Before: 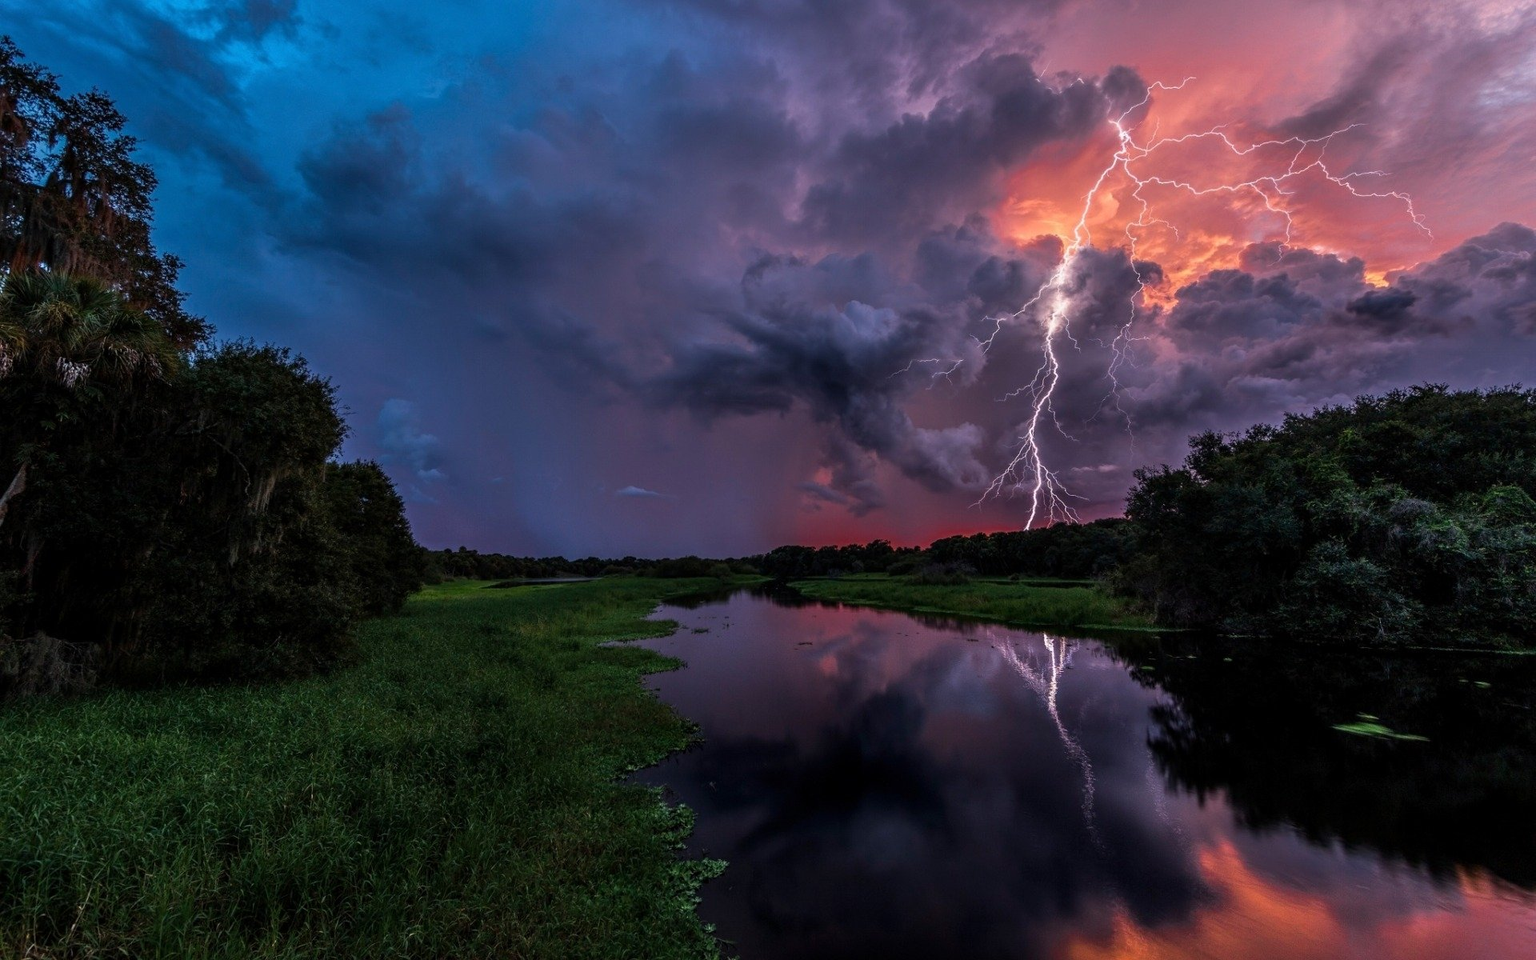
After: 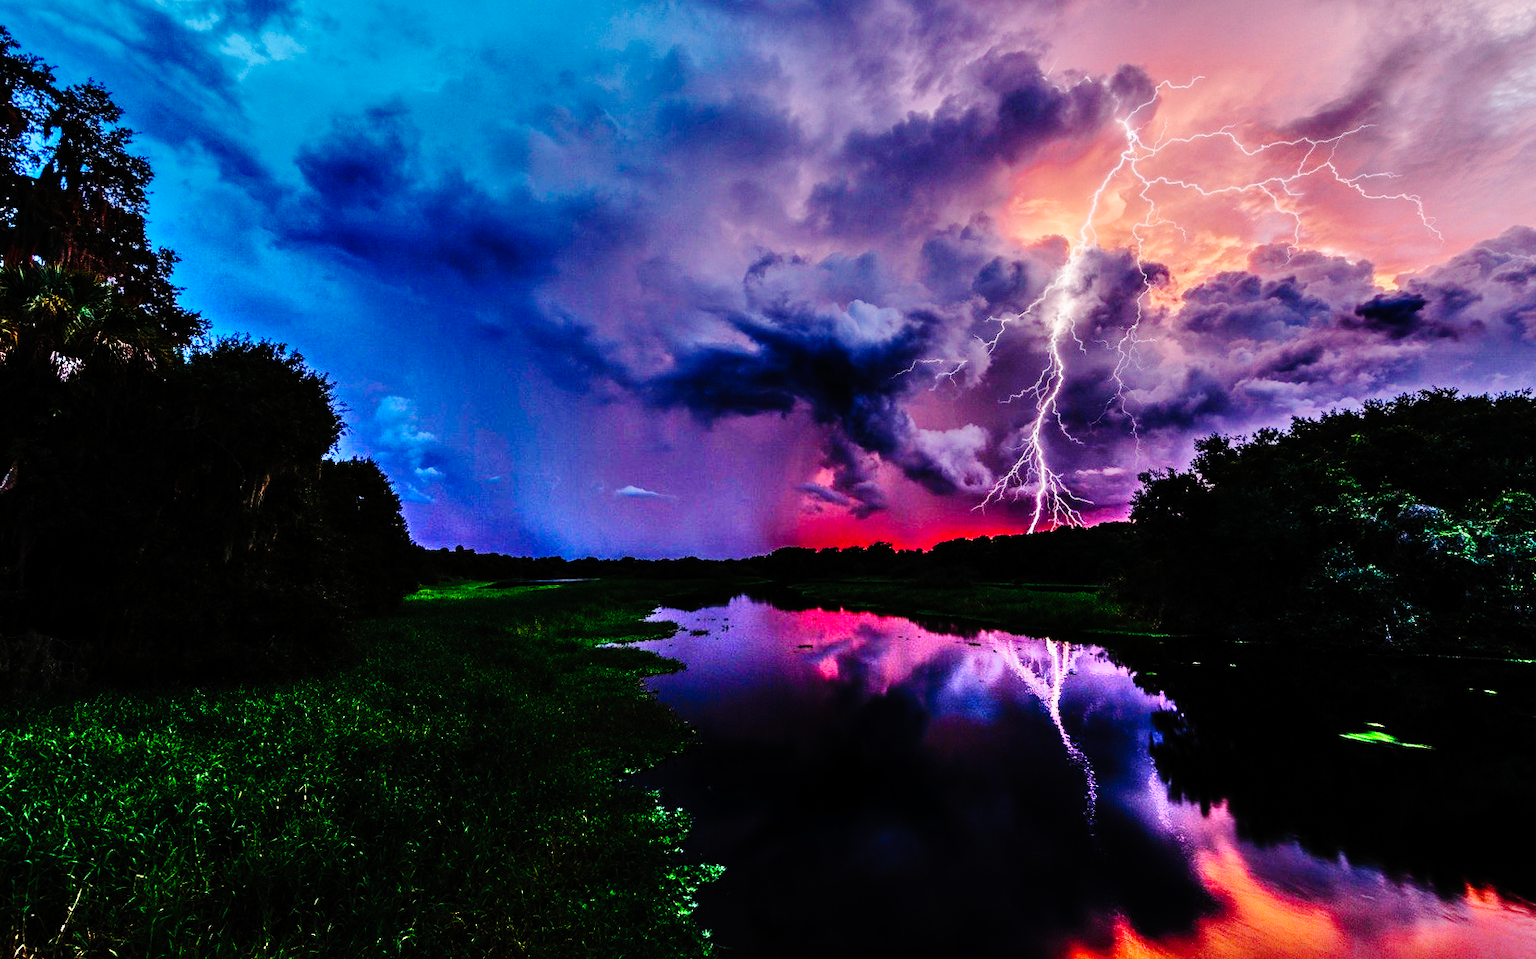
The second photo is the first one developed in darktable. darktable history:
base curve: curves: ch0 [(0, 0) (0.036, 0.01) (0.123, 0.254) (0.258, 0.504) (0.507, 0.748) (1, 1)], preserve colors none
crop and rotate: angle -0.414°
shadows and highlights: white point adjustment 1, highlights color adjustment 0.598%, soften with gaussian
